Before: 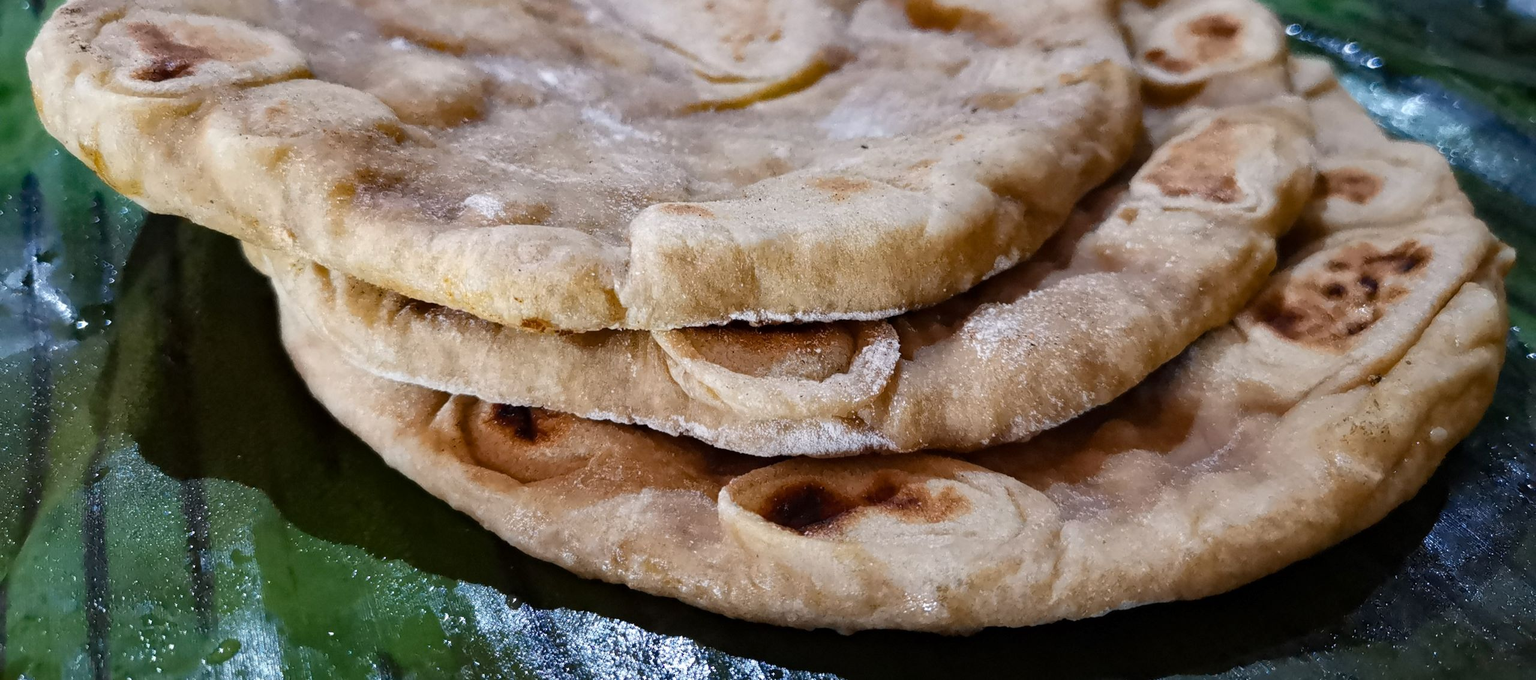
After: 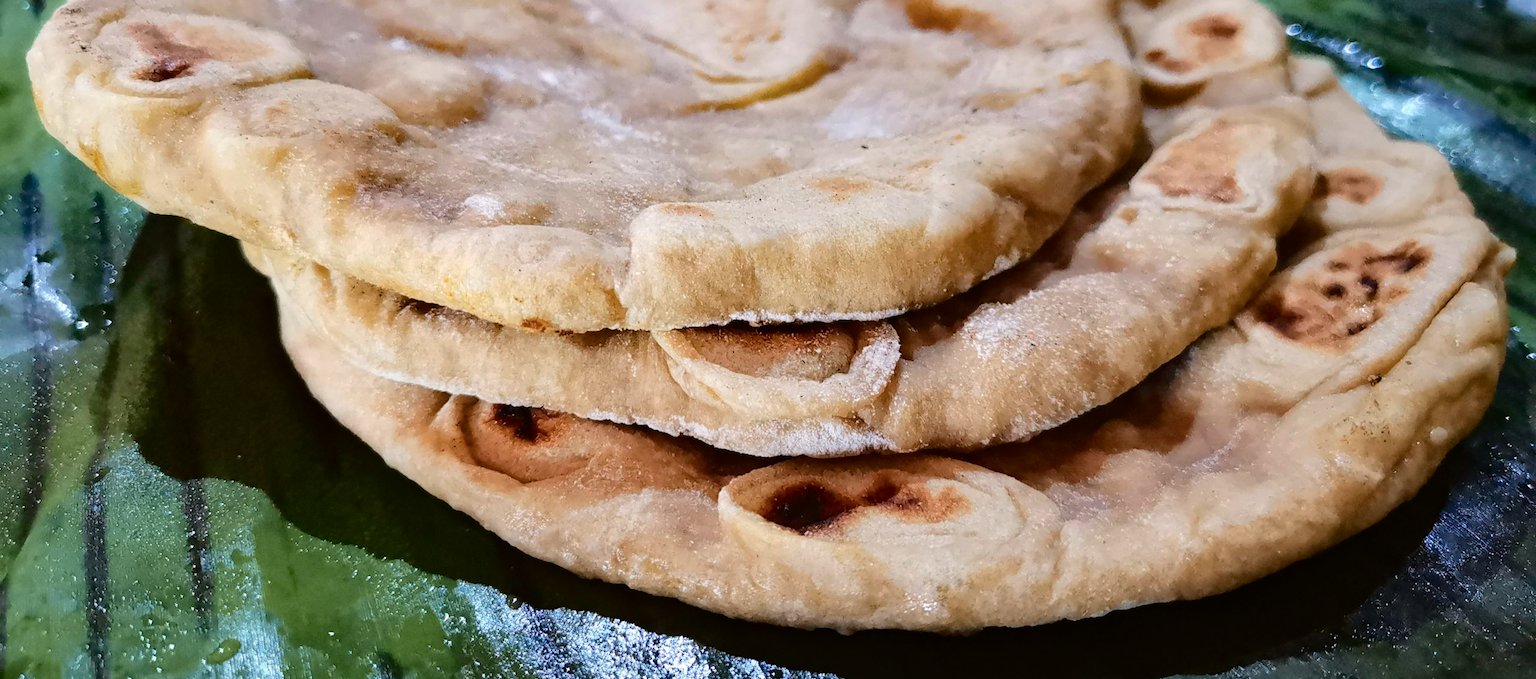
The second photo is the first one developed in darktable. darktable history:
tone curve: curves: ch0 [(0, 0.01) (0.052, 0.045) (0.136, 0.133) (0.275, 0.35) (0.43, 0.54) (0.676, 0.751) (0.89, 0.919) (1, 1)]; ch1 [(0, 0) (0.094, 0.081) (0.285, 0.299) (0.385, 0.403) (0.447, 0.429) (0.495, 0.496) (0.544, 0.552) (0.589, 0.612) (0.722, 0.728) (1, 1)]; ch2 [(0, 0) (0.257, 0.217) (0.43, 0.421) (0.498, 0.507) (0.531, 0.544) (0.56, 0.579) (0.625, 0.642) (1, 1)], color space Lab, independent channels, preserve colors none
